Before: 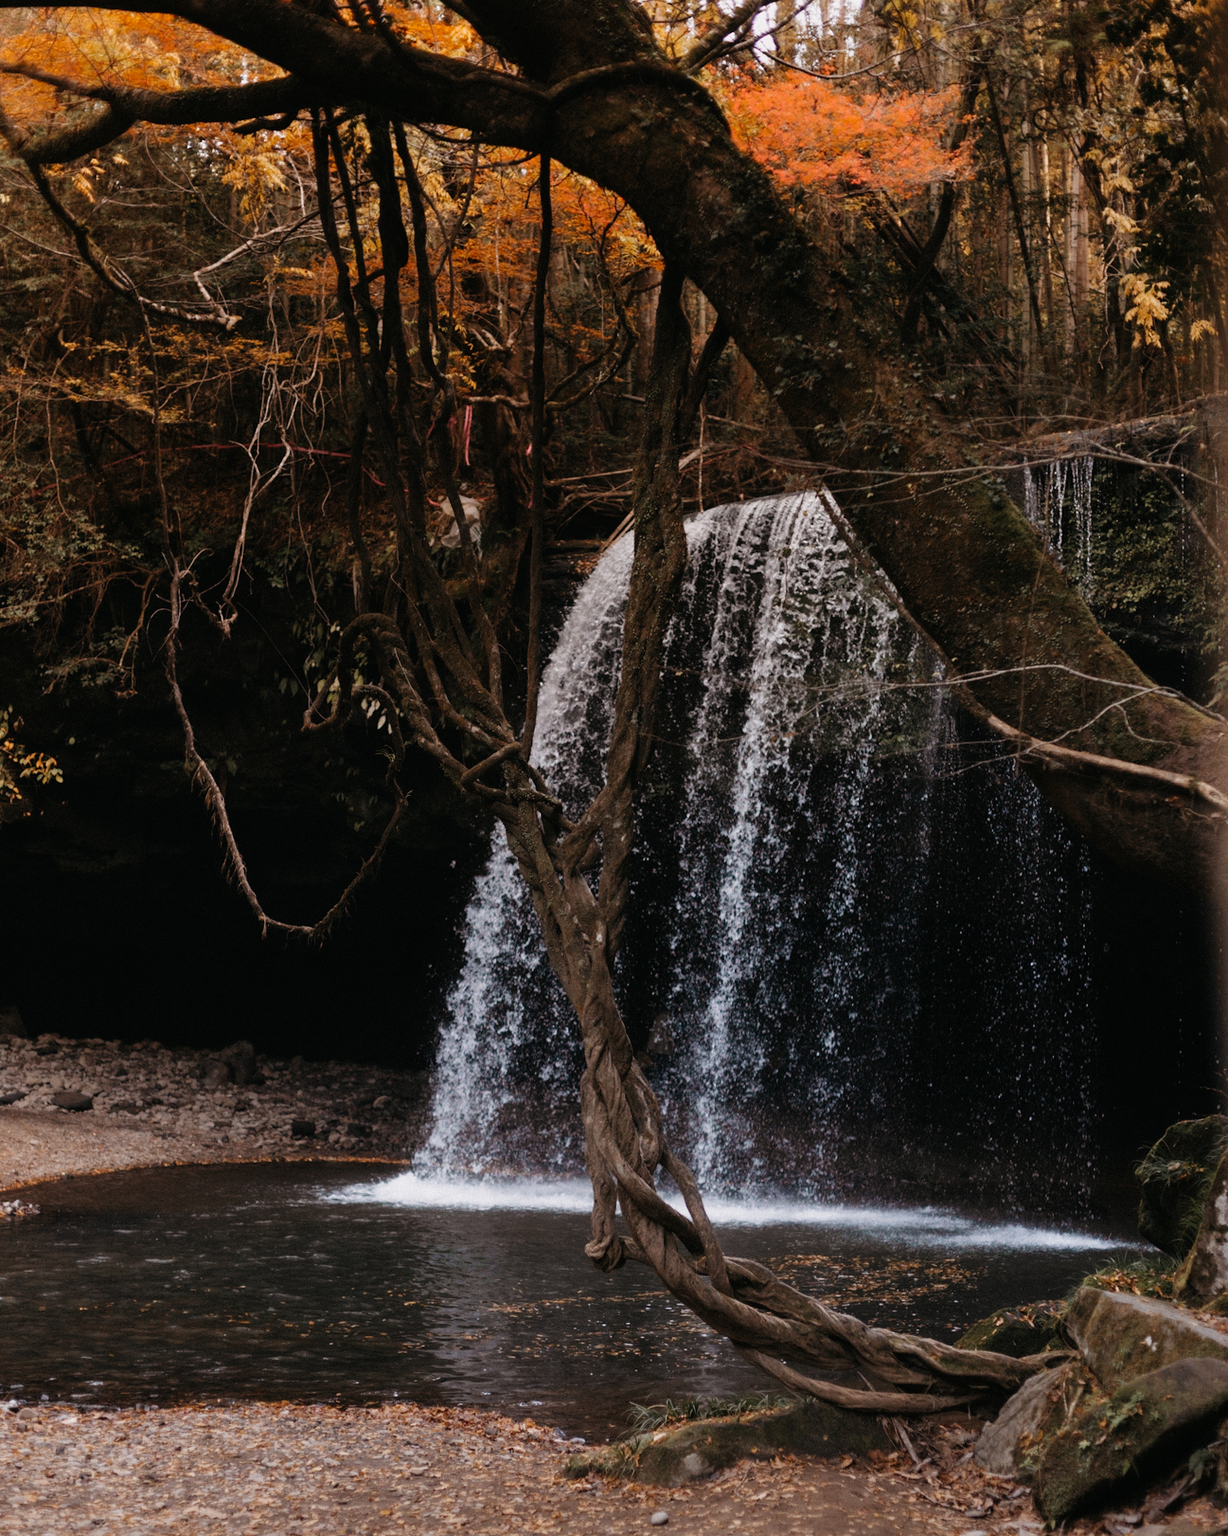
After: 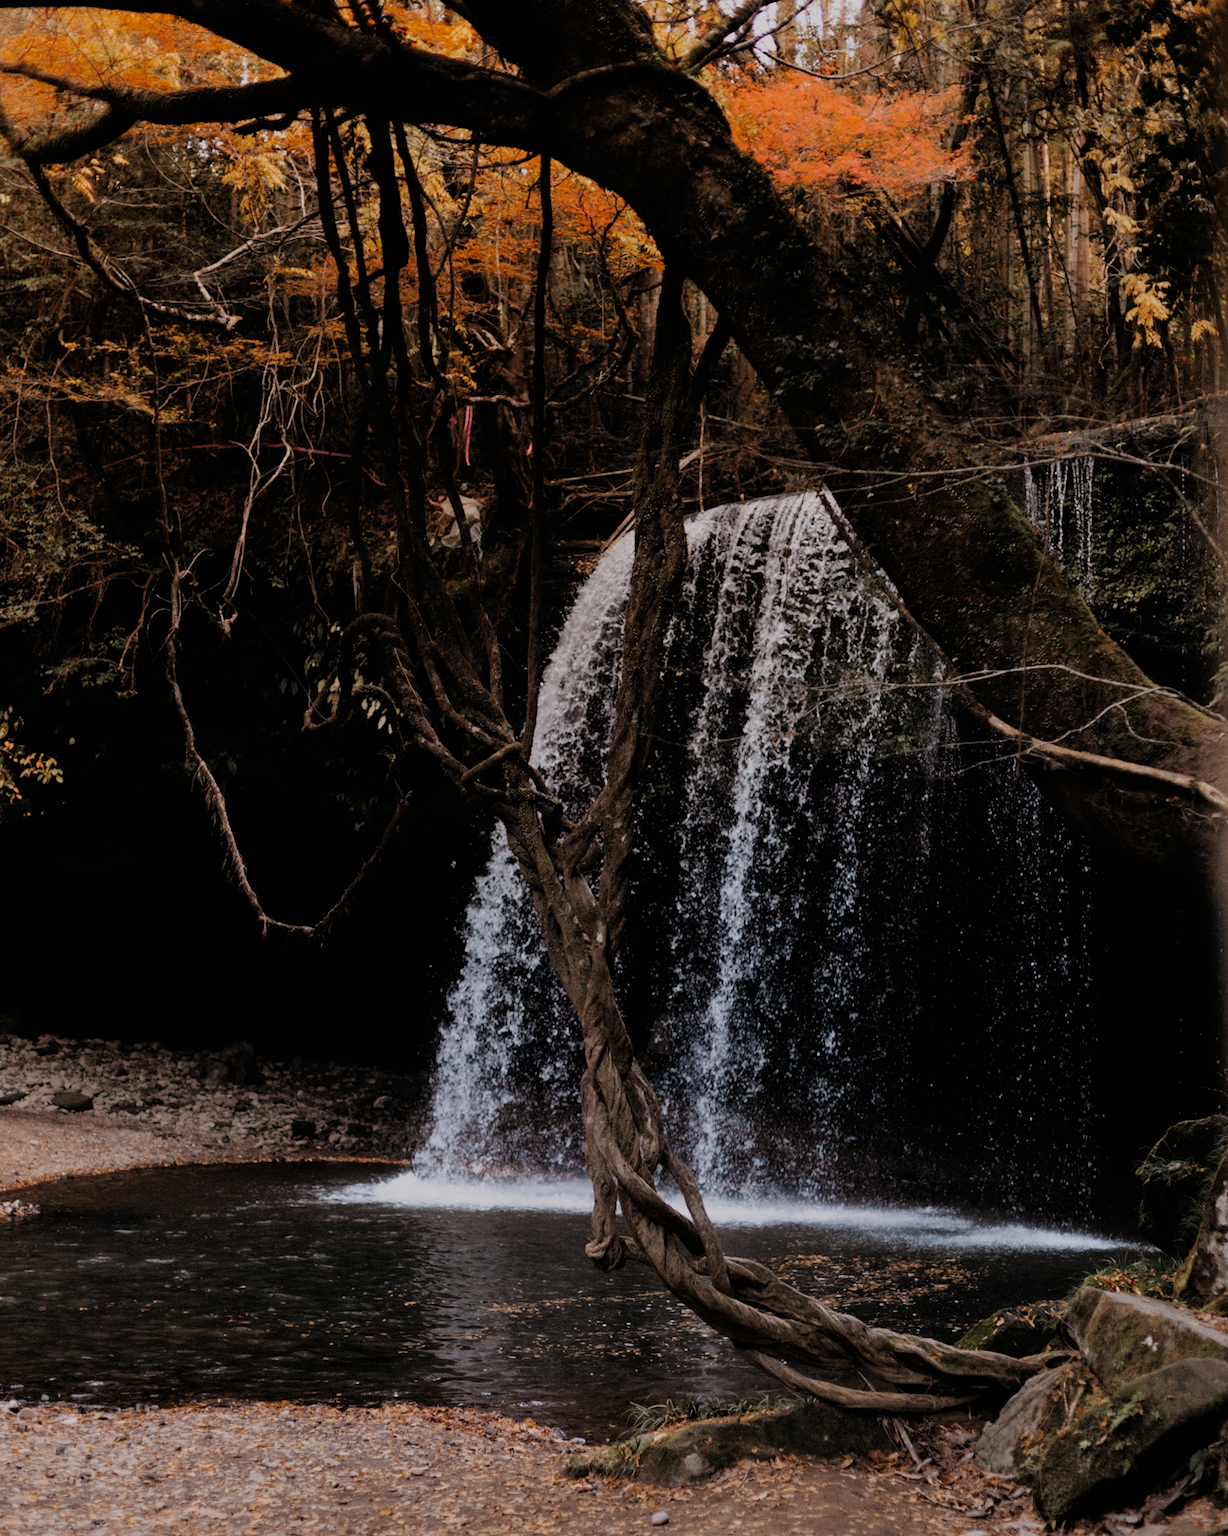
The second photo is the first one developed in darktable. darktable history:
exposure: exposure -0.04 EV, compensate exposure bias true, compensate highlight preservation false
filmic rgb: black relative exposure -7.65 EV, white relative exposure 4.56 EV, hardness 3.61, color science v6 (2022), iterations of high-quality reconstruction 0
